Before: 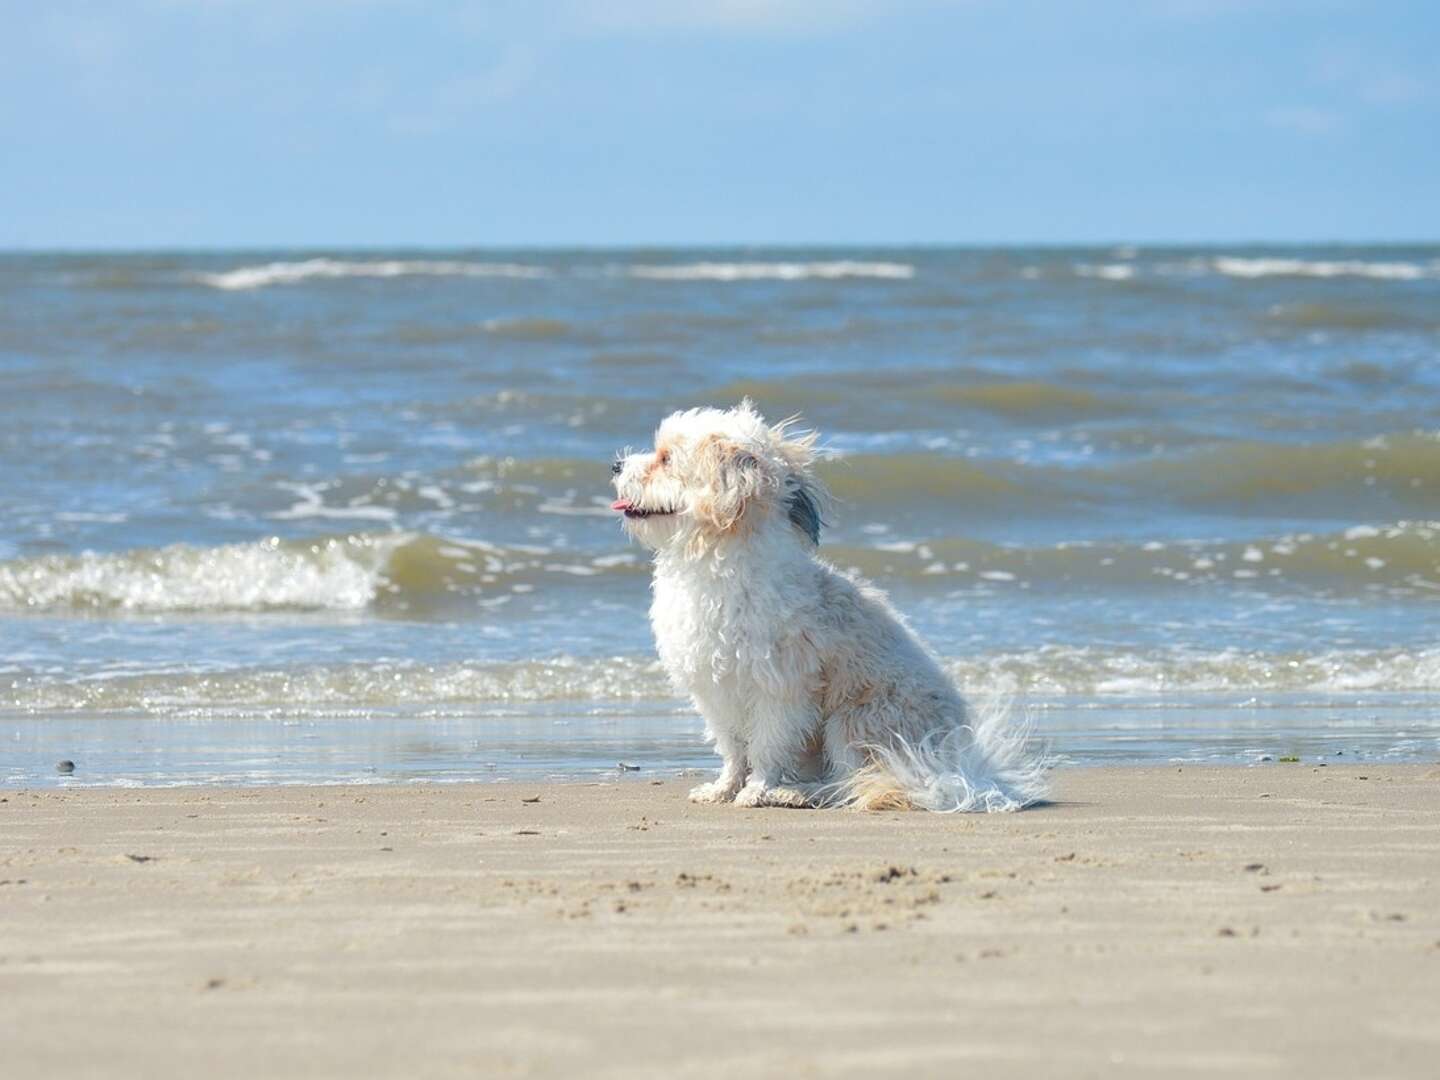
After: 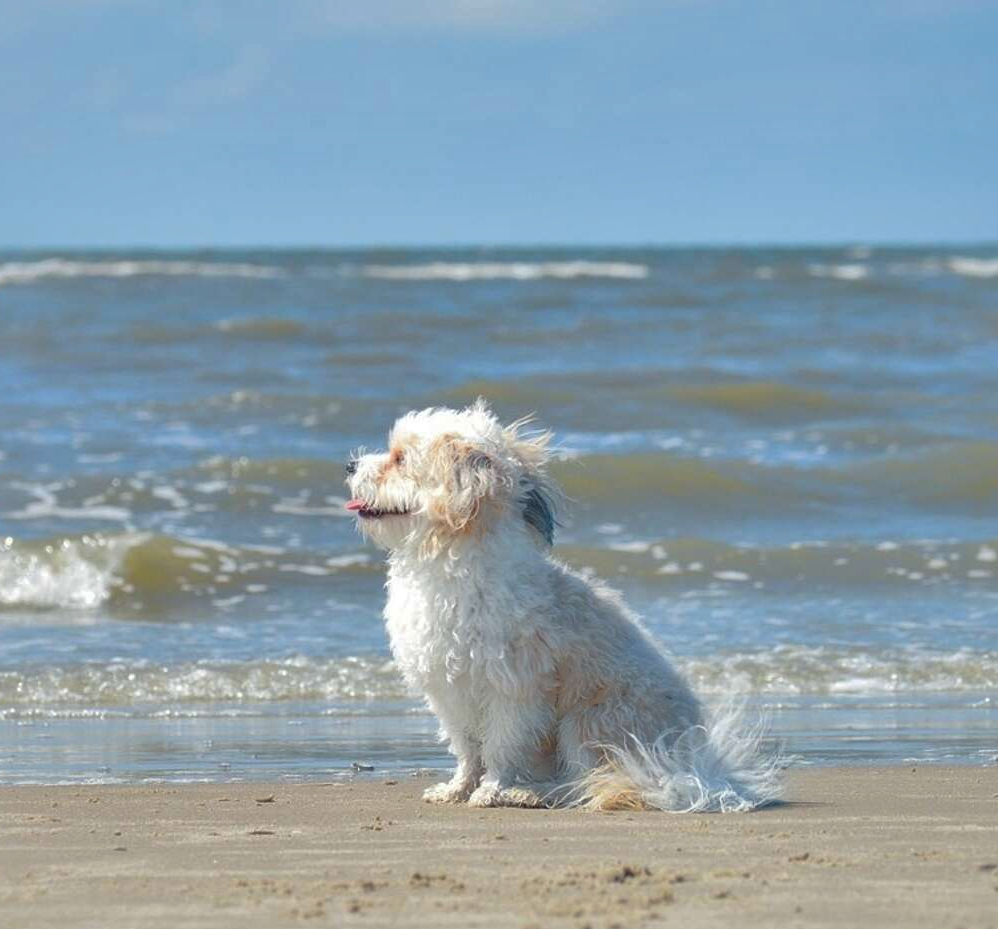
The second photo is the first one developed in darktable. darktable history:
crop: left 18.479%, right 12.2%, bottom 13.971%
shadows and highlights: shadows 40, highlights -60
